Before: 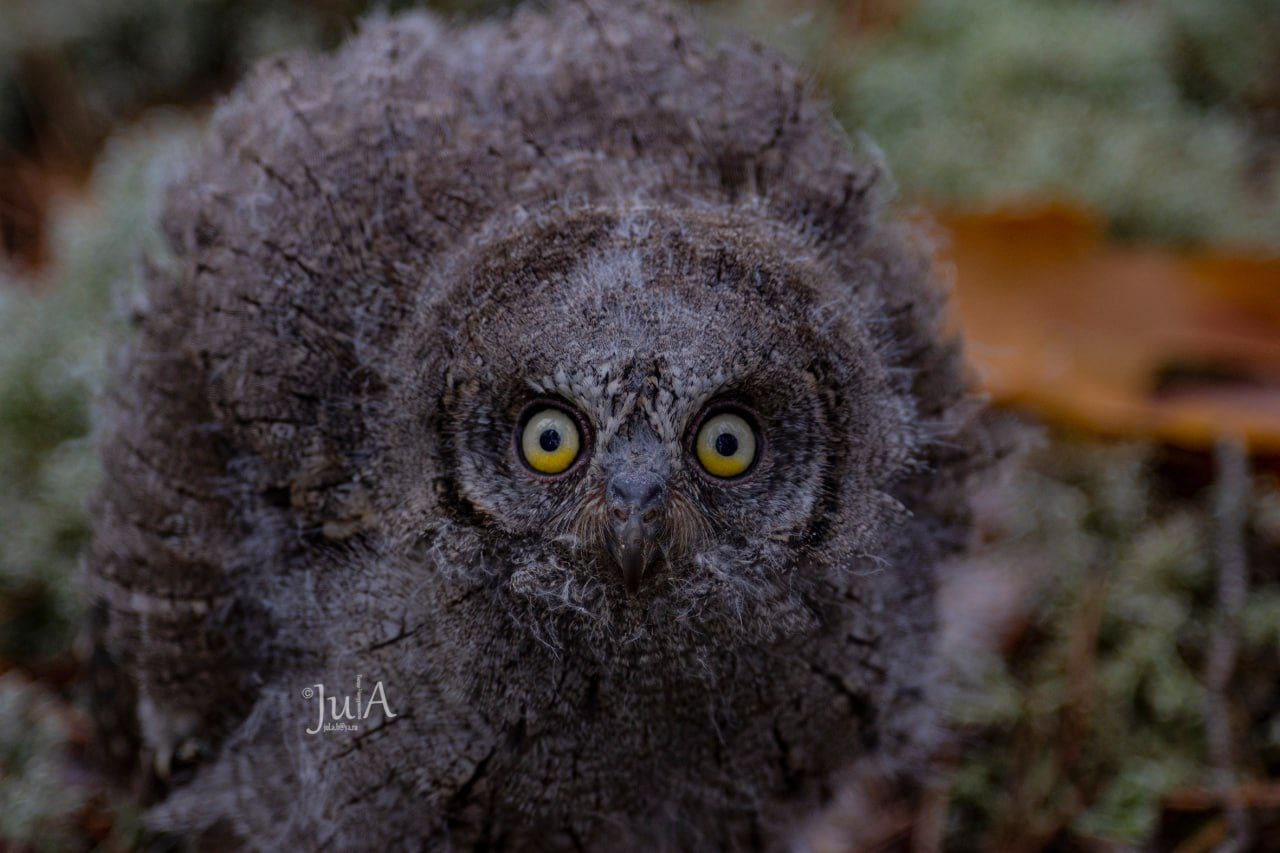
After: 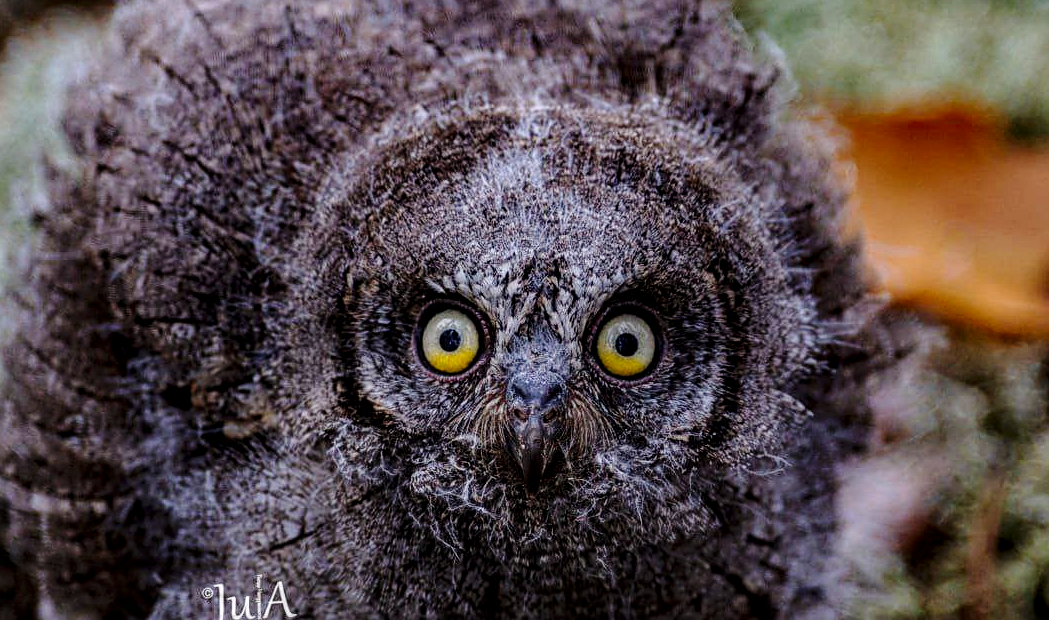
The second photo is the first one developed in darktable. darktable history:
sharpen: on, module defaults
crop: left 7.856%, top 11.836%, right 10.12%, bottom 15.387%
local contrast: highlights 40%, shadows 60%, detail 136%, midtone range 0.514
base curve: curves: ch0 [(0, 0) (0.028, 0.03) (0.121, 0.232) (0.46, 0.748) (0.859, 0.968) (1, 1)], preserve colors none
